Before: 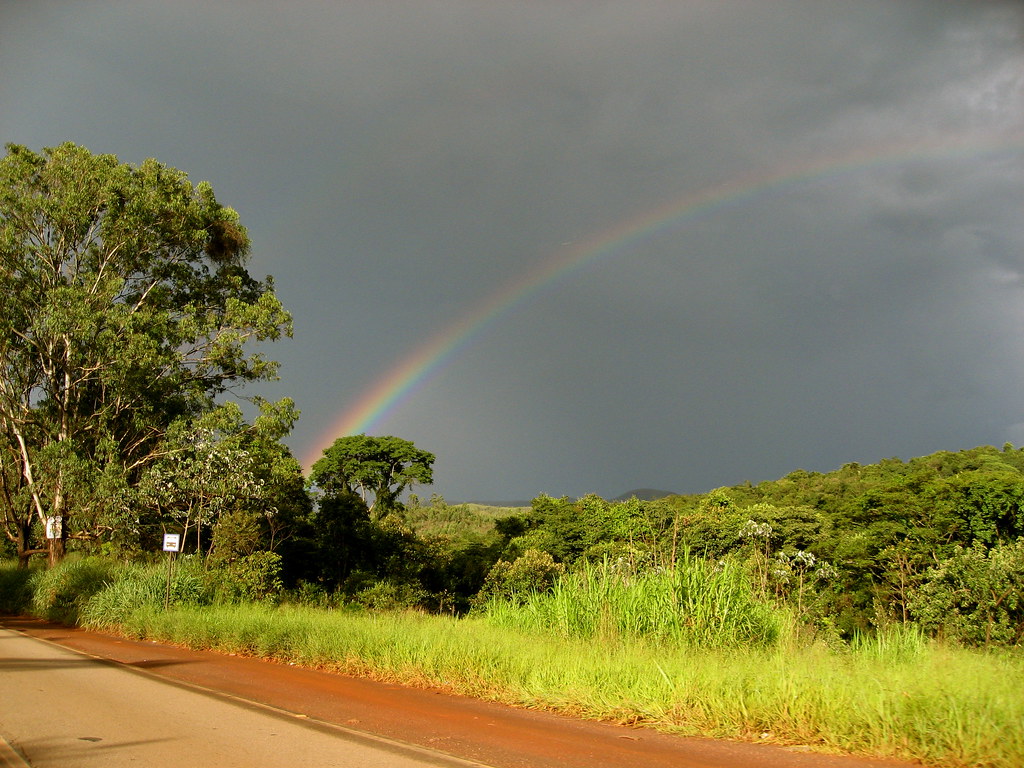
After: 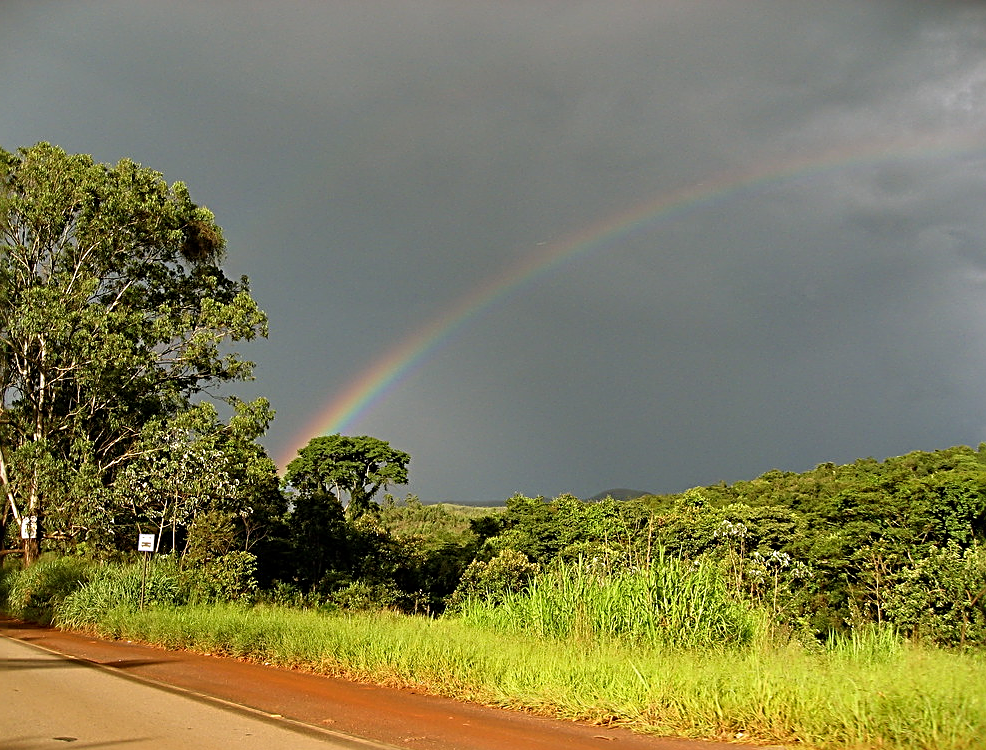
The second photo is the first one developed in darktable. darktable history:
sharpen: radius 3.025, amount 0.757
crop and rotate: left 2.536%, right 1.107%, bottom 2.246%
